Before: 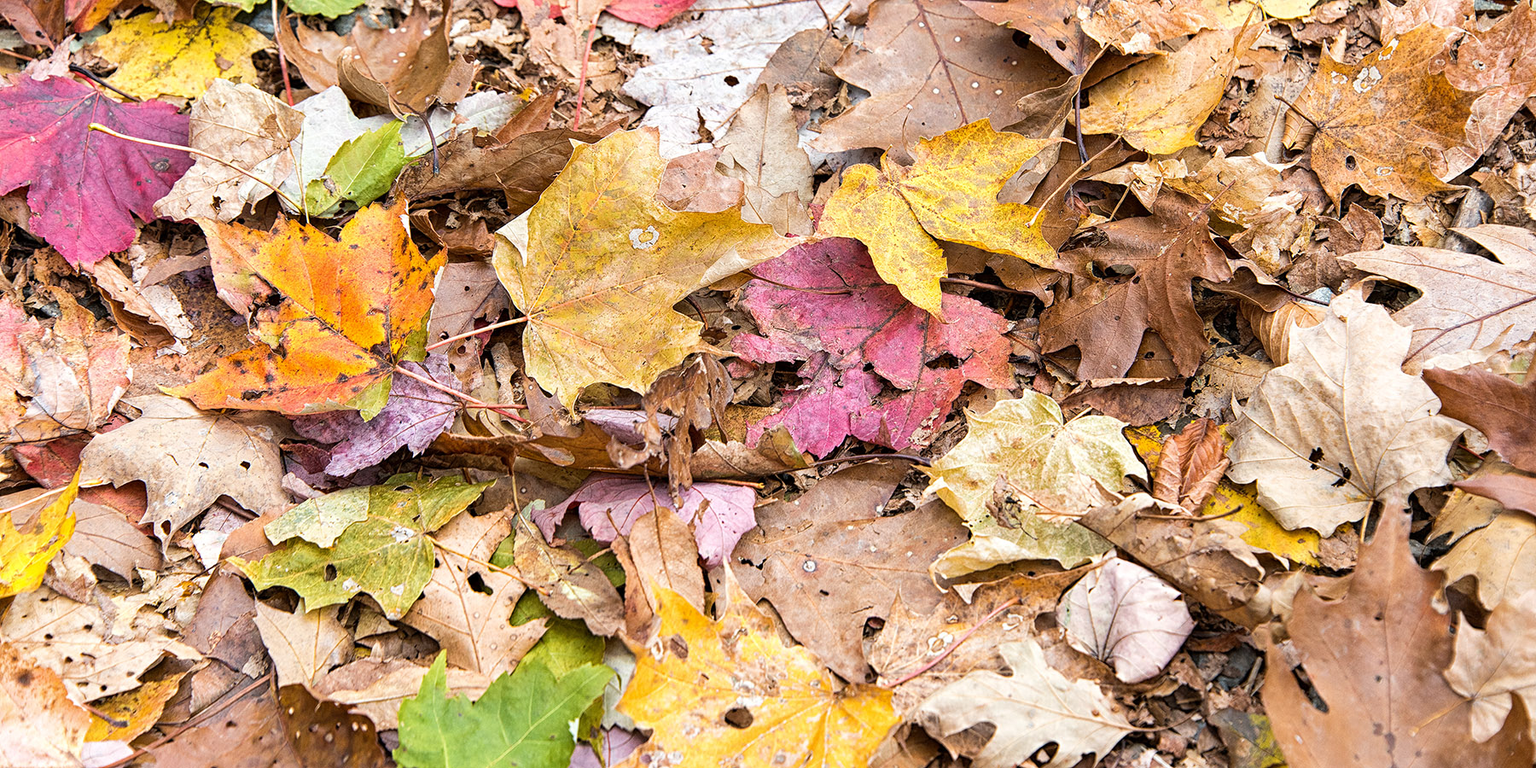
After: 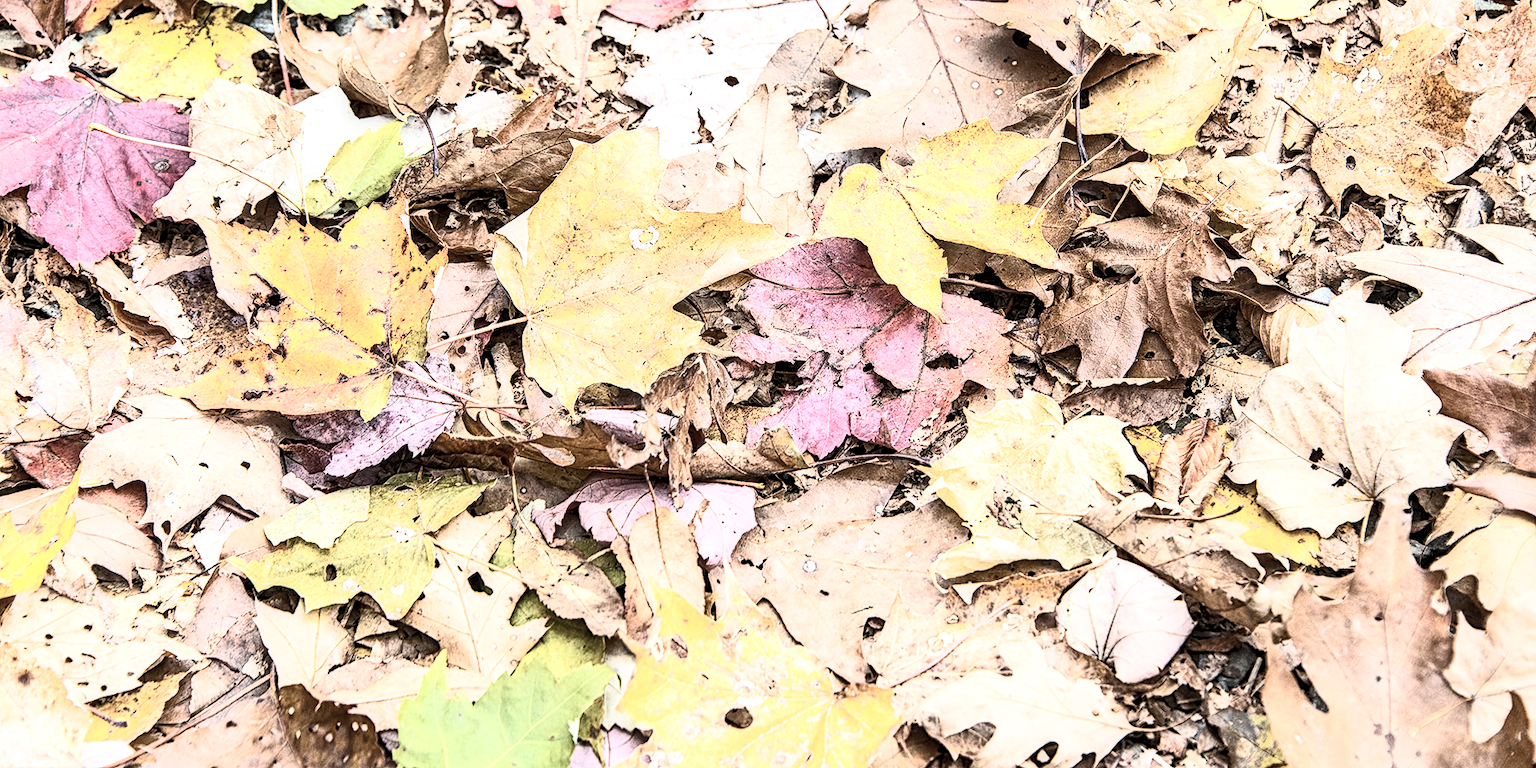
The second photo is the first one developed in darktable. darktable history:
local contrast: highlights 24%, shadows 74%, midtone range 0.746
contrast brightness saturation: contrast 0.576, brightness 0.572, saturation -0.347
